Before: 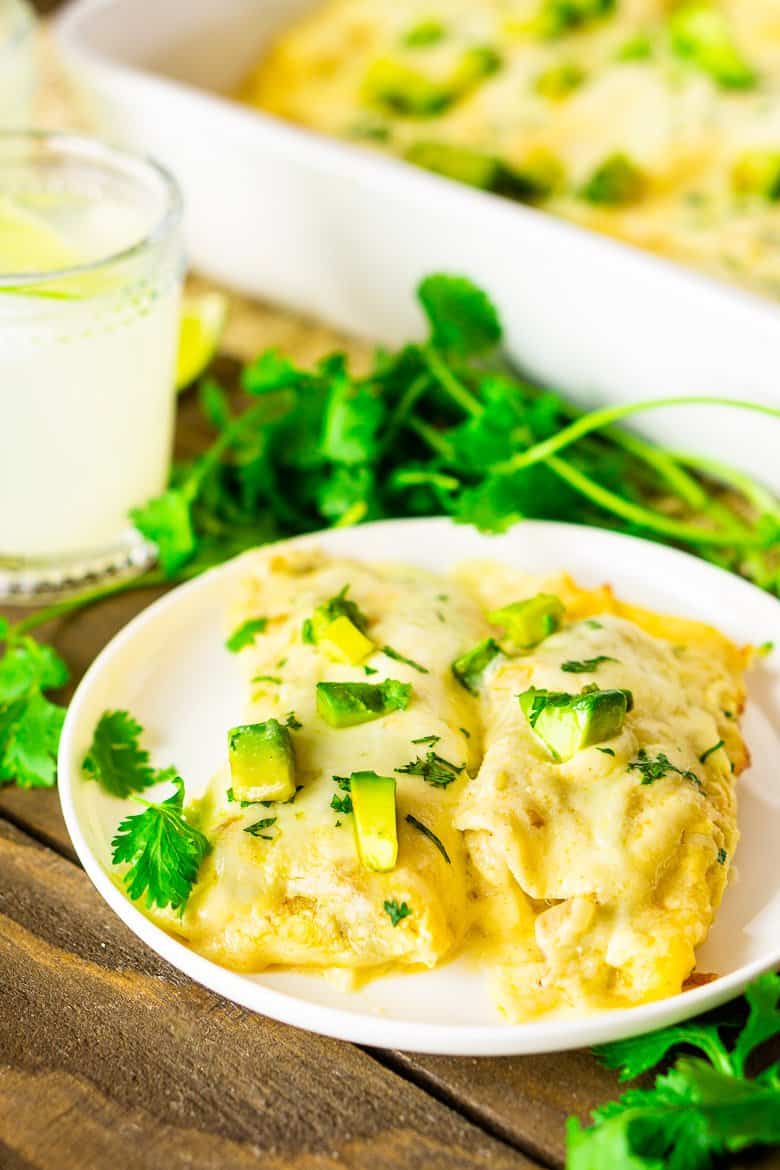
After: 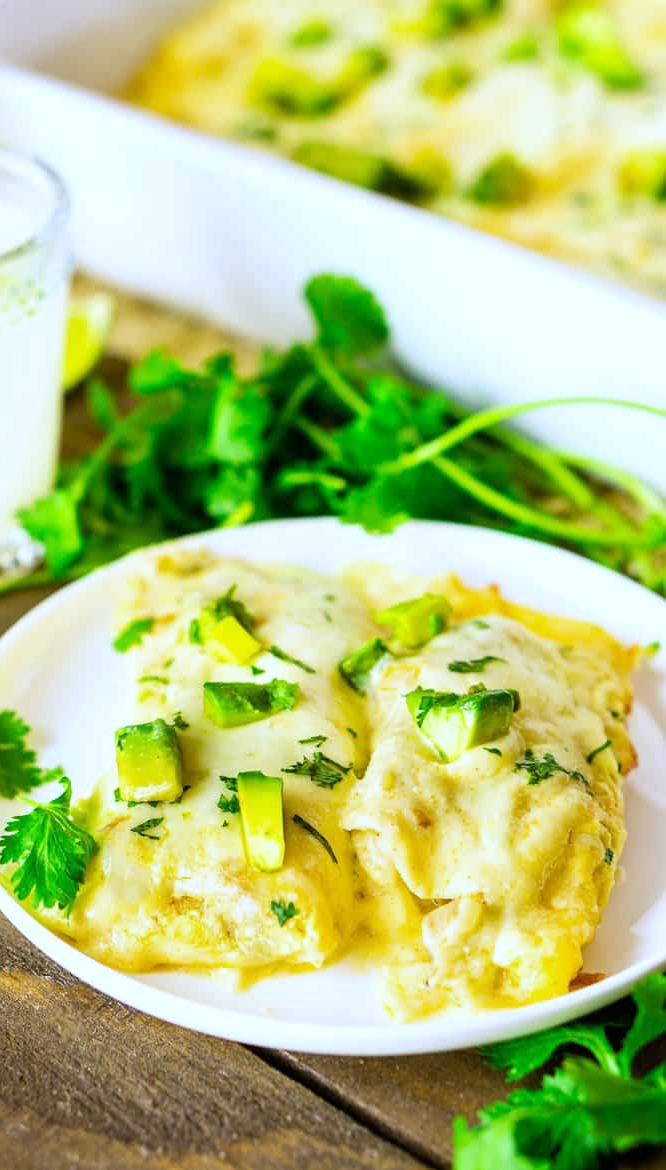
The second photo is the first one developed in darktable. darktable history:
crop and rotate: left 14.584%
white balance: red 0.948, green 1.02, blue 1.176
